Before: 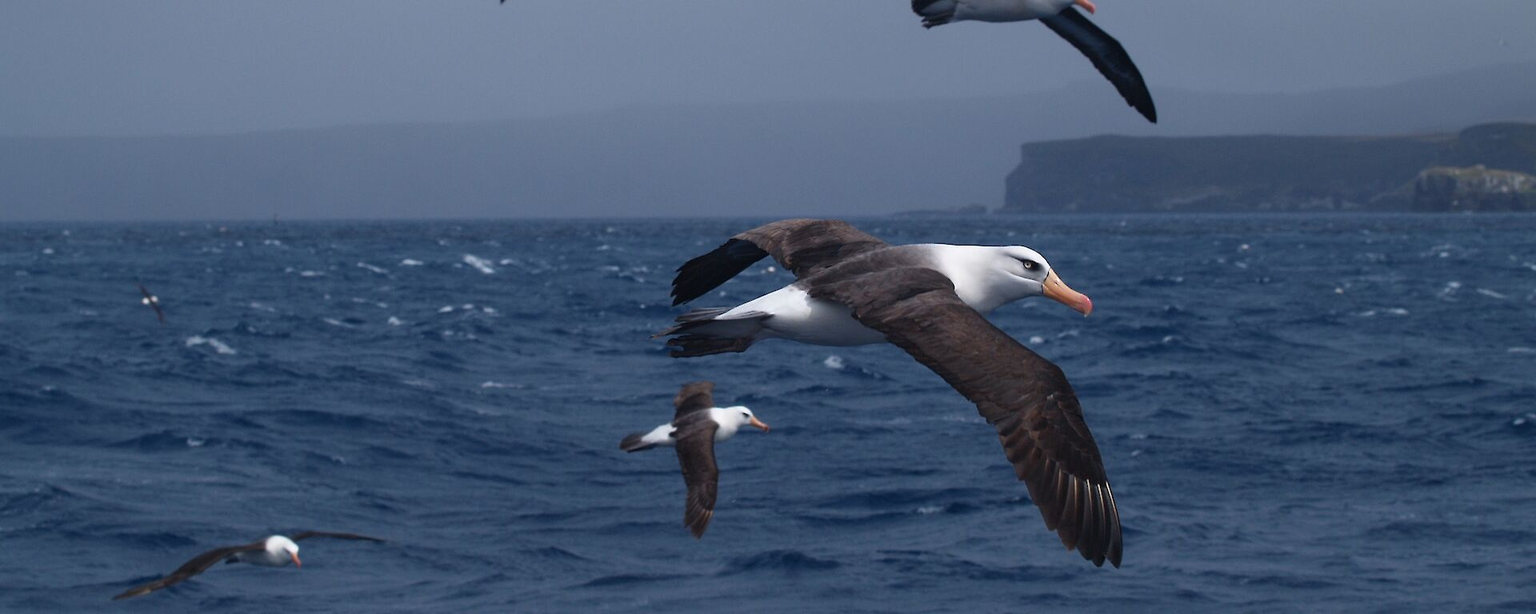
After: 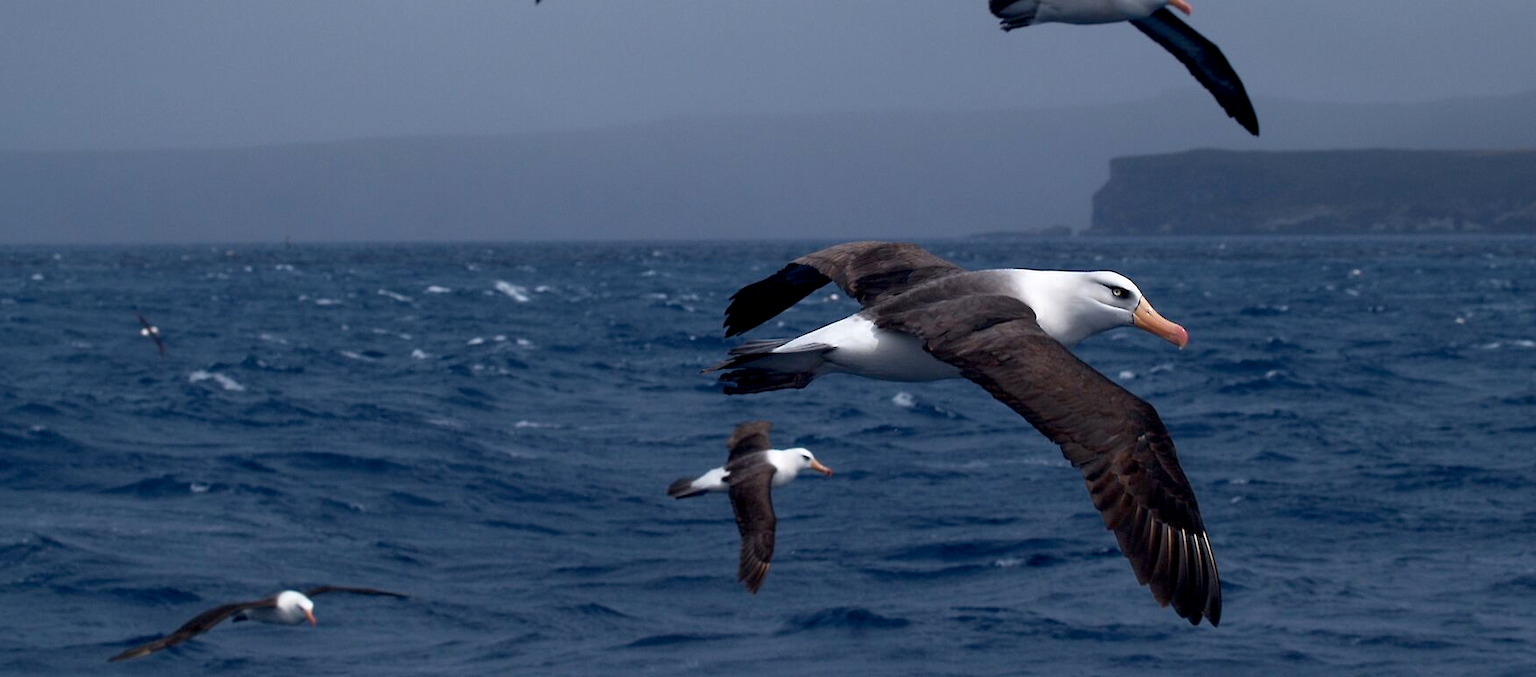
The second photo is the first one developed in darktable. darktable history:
tone equalizer: on, module defaults
exposure: black level correction 0.009, exposure 0.119 EV, compensate exposure bias true, compensate highlight preservation false
crop and rotate: left 0.983%, right 8.251%
base curve: curves: ch0 [(0, 0) (0.303, 0.277) (1, 1)], preserve colors none
